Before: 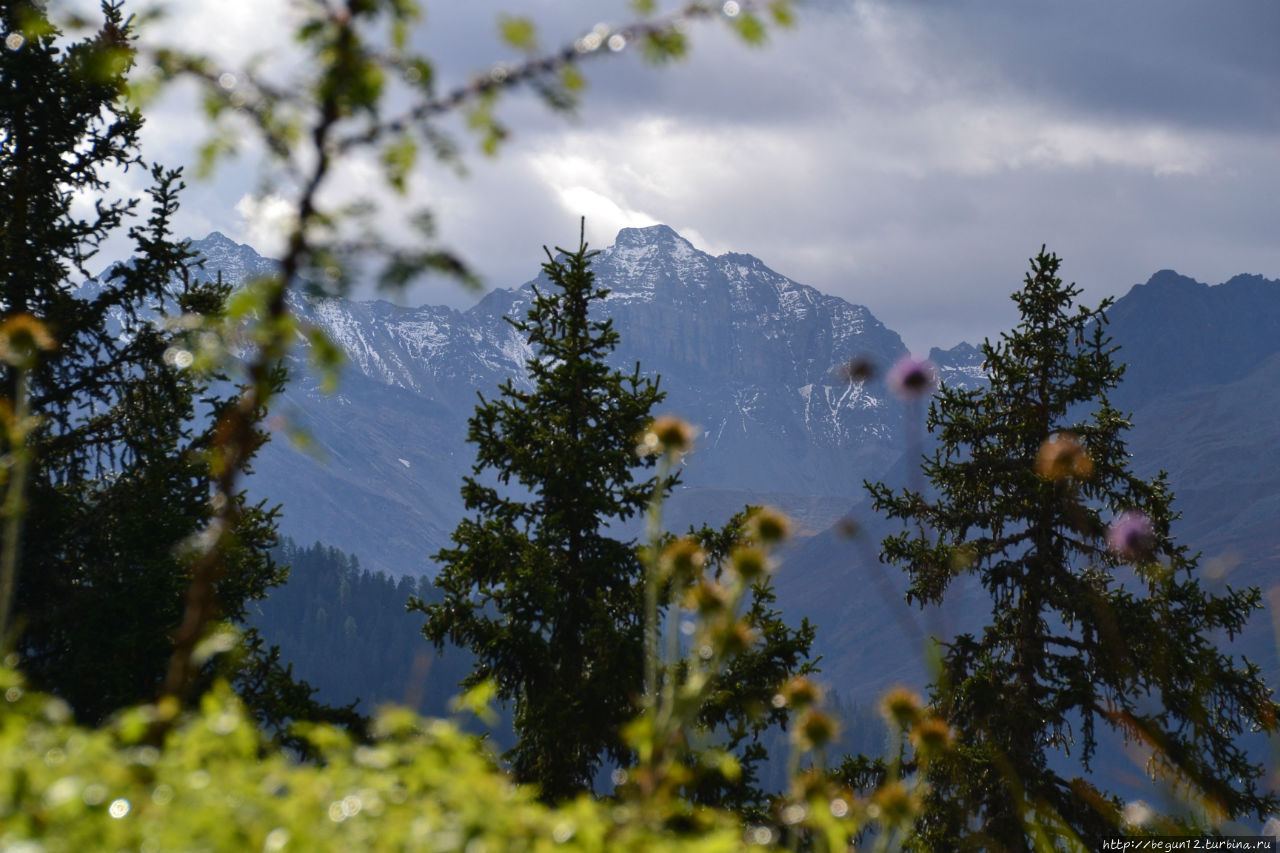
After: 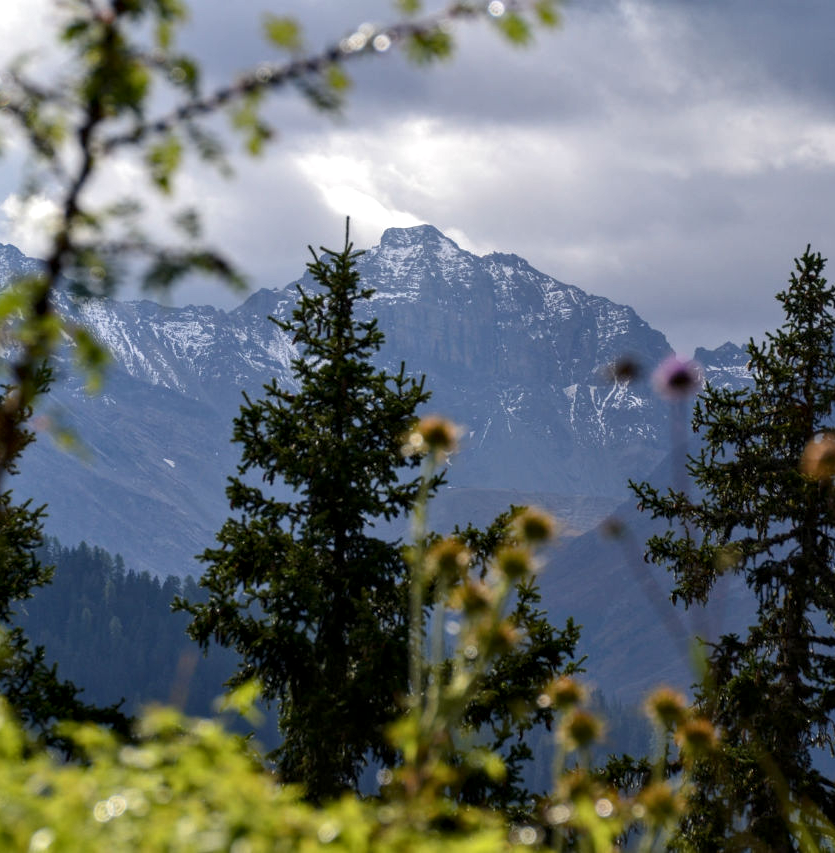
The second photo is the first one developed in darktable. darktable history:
crop and rotate: left 18.416%, right 16.327%
local contrast: detail 130%
